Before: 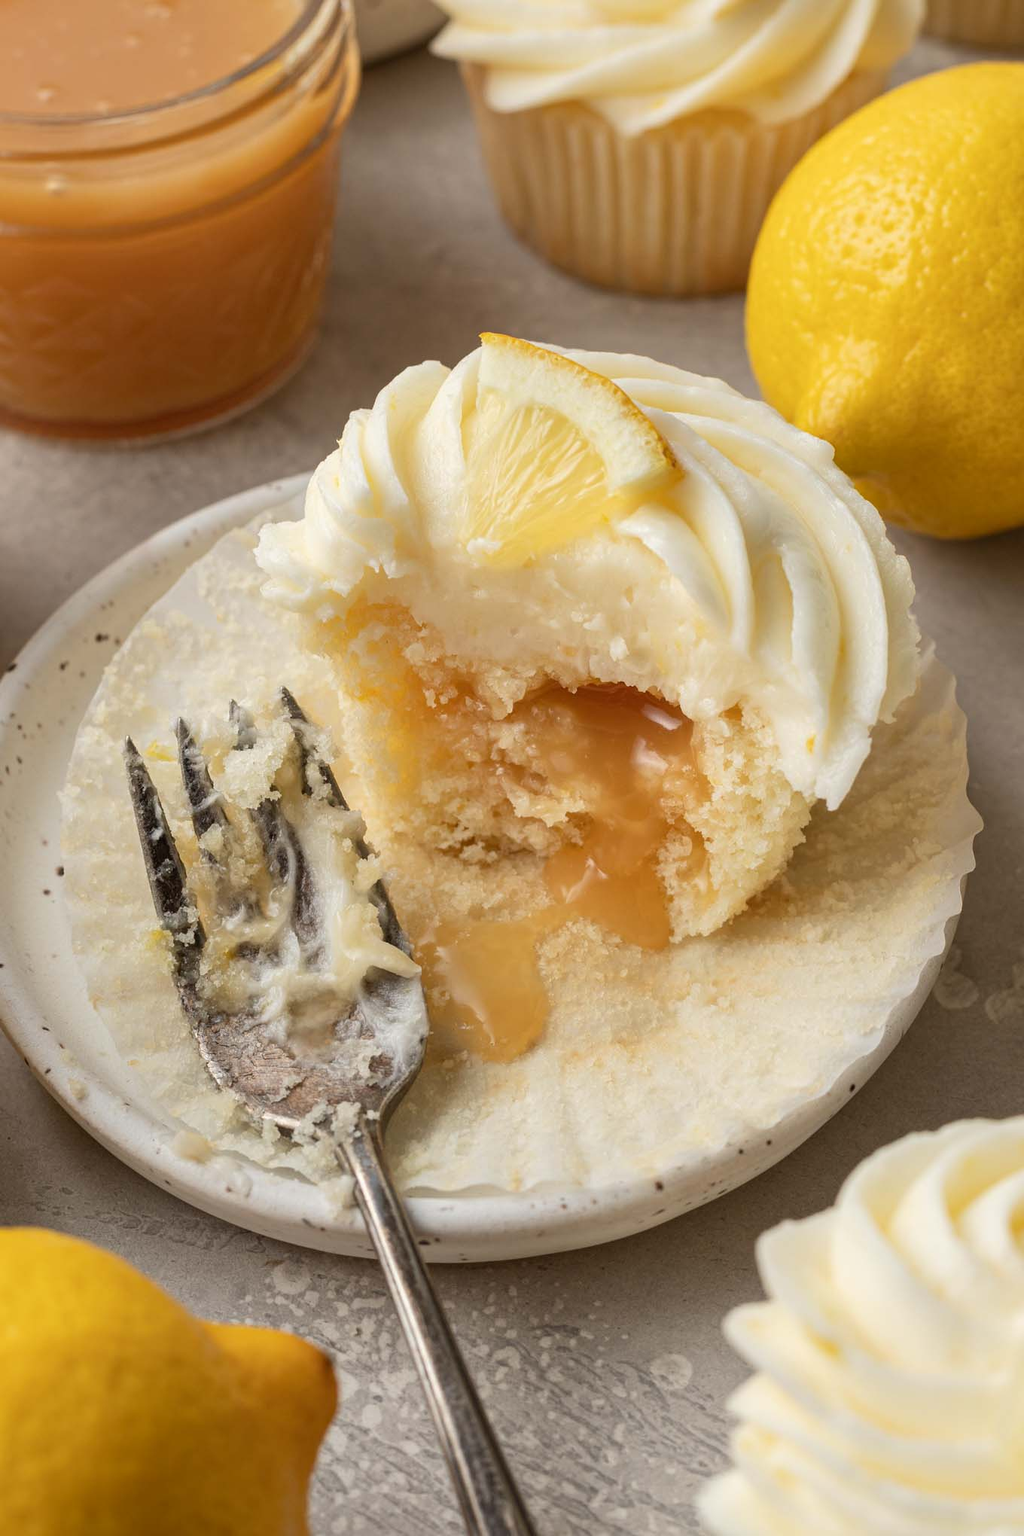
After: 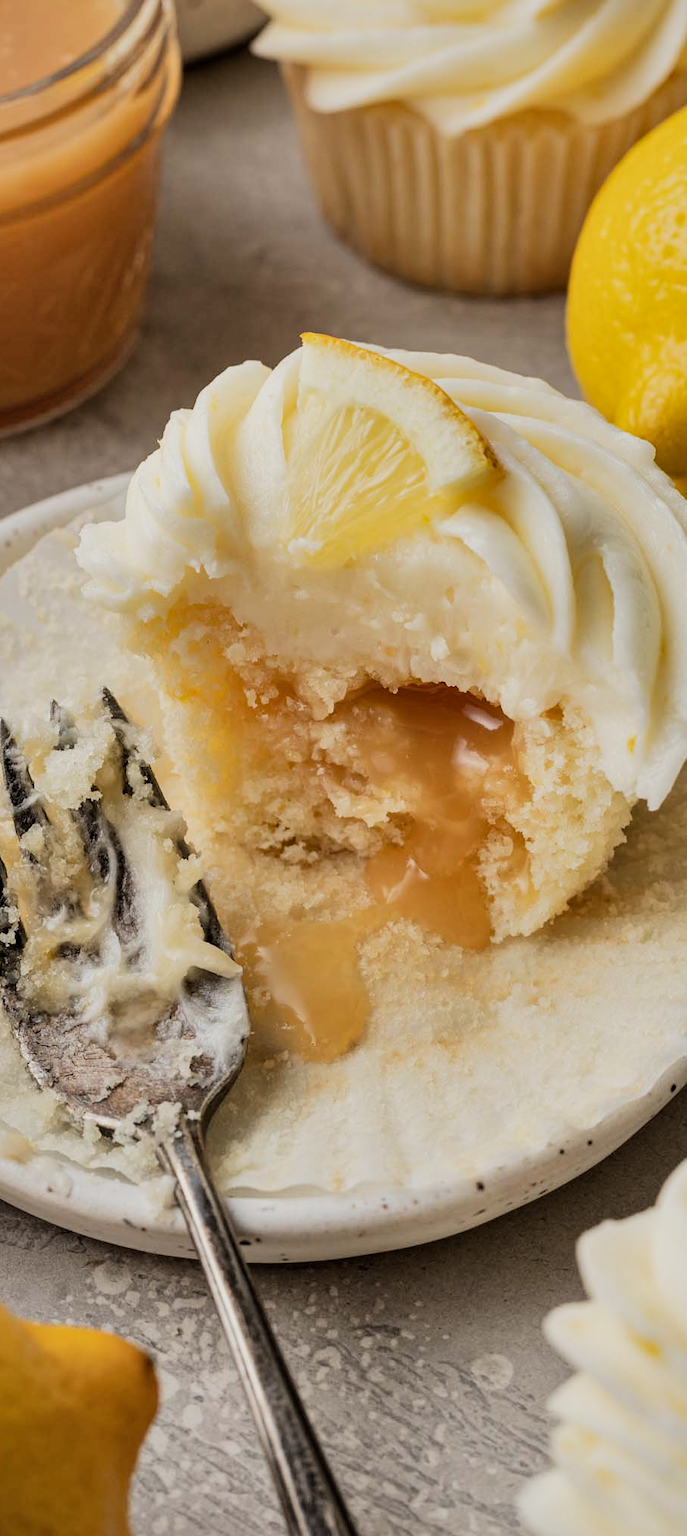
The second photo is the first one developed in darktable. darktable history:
filmic rgb: black relative exposure -5.12 EV, white relative exposure 3.99 EV, hardness 2.88, contrast 1.3, highlights saturation mix -30.25%
crop and rotate: left 17.547%, right 15.278%
shadows and highlights: shadows 58.25, soften with gaussian
